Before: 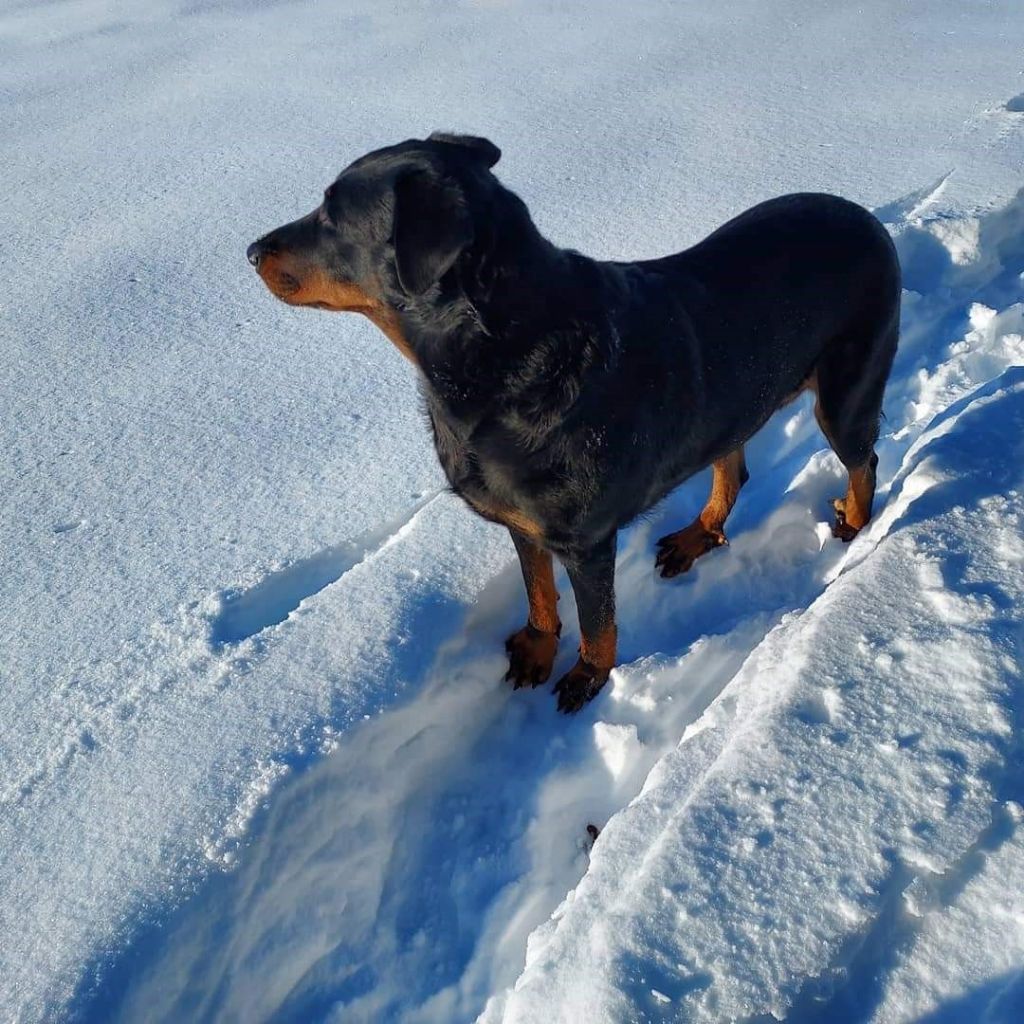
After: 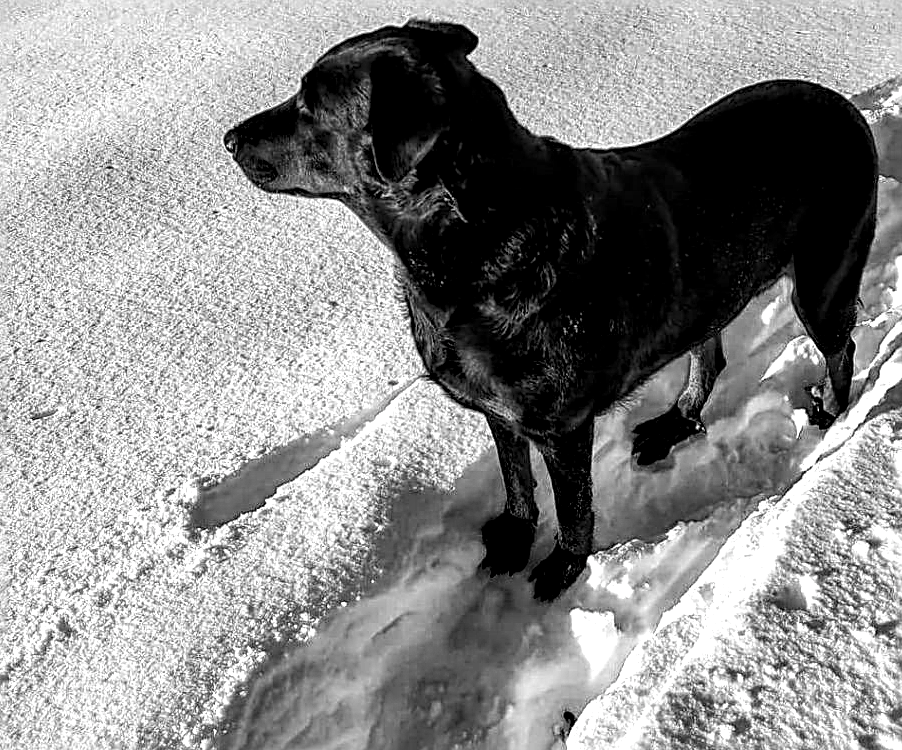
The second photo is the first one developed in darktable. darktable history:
color correction: highlights a* -0.11, highlights b* 0.079
color zones: curves: ch0 [(0, 0.48) (0.209, 0.398) (0.305, 0.332) (0.429, 0.493) (0.571, 0.5) (0.714, 0.5) (0.857, 0.5) (1, 0.48)]; ch1 [(0, 0.736) (0.143, 0.625) (0.225, 0.371) (0.429, 0.256) (0.571, 0.241) (0.714, 0.213) (0.857, 0.48) (1, 0.736)]; ch2 [(0, 0.448) (0.143, 0.498) (0.286, 0.5) (0.429, 0.5) (0.571, 0.5) (0.714, 0.5) (0.857, 0.5) (1, 0.448)]
levels: black 8.5%, levels [0.018, 0.493, 1]
crop and rotate: left 2.295%, top 11.085%, right 9.571%, bottom 15.648%
sharpen: radius 2.589, amount 0.692
tone equalizer: -8 EV -0.787 EV, -7 EV -0.707 EV, -6 EV -0.564 EV, -5 EV -0.376 EV, -3 EV 0.388 EV, -2 EV 0.6 EV, -1 EV 0.699 EV, +0 EV 0.75 EV, edges refinement/feathering 500, mask exposure compensation -1.57 EV, preserve details no
color calibration: output gray [0.21, 0.42, 0.37, 0], illuminant custom, x 0.344, y 0.359, temperature 5069.88 K
local contrast: highlights 19%, detail 188%
